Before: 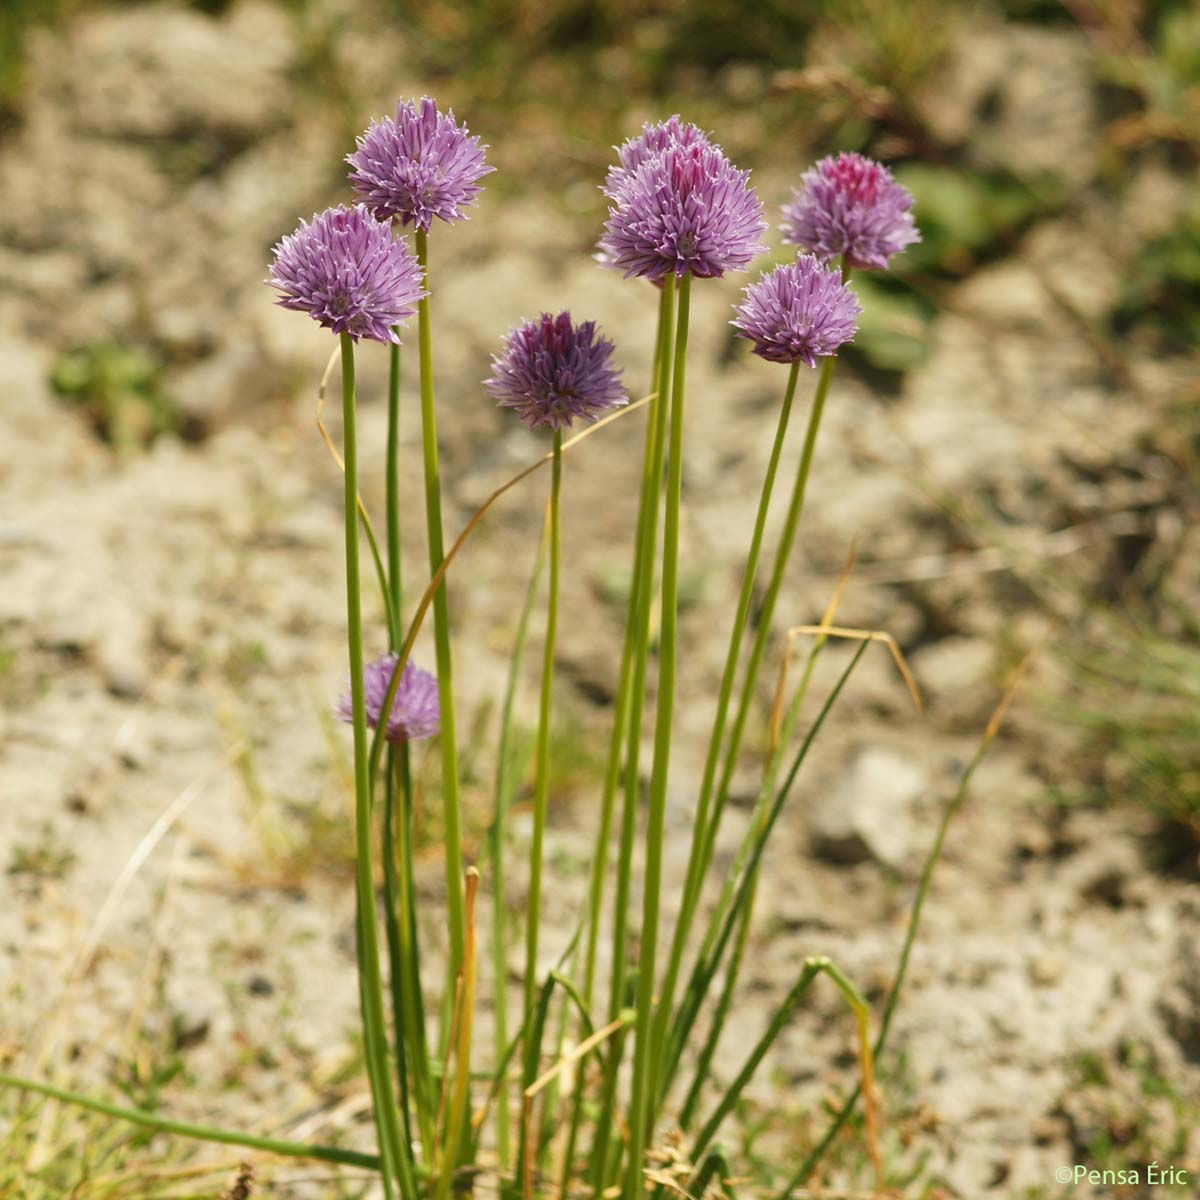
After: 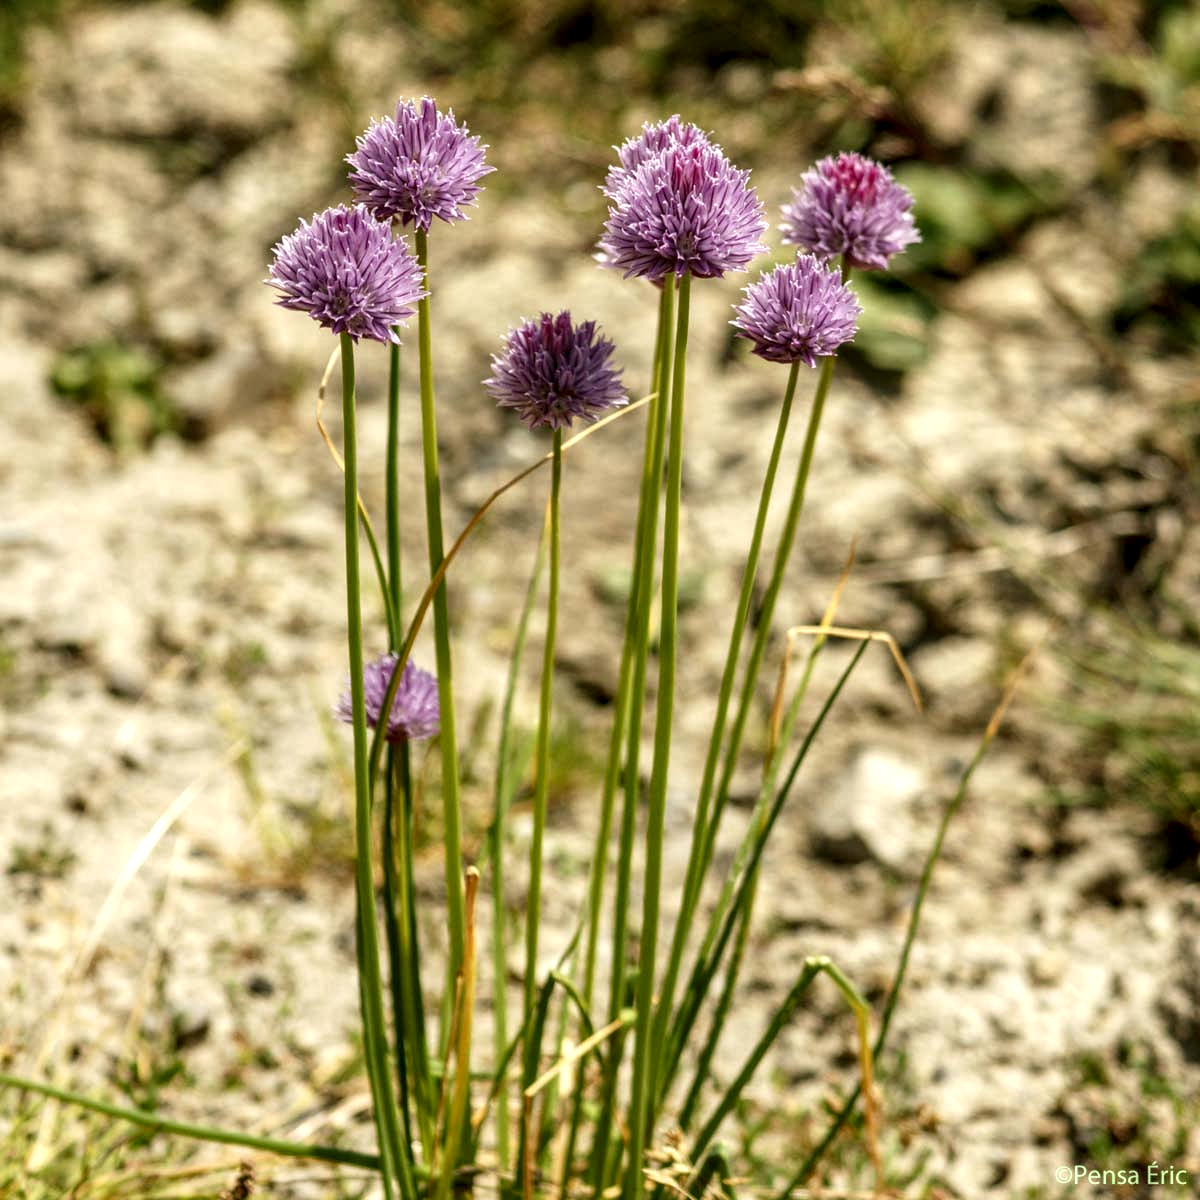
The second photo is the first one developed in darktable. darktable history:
local contrast: highlights 2%, shadows 2%, detail 181%
